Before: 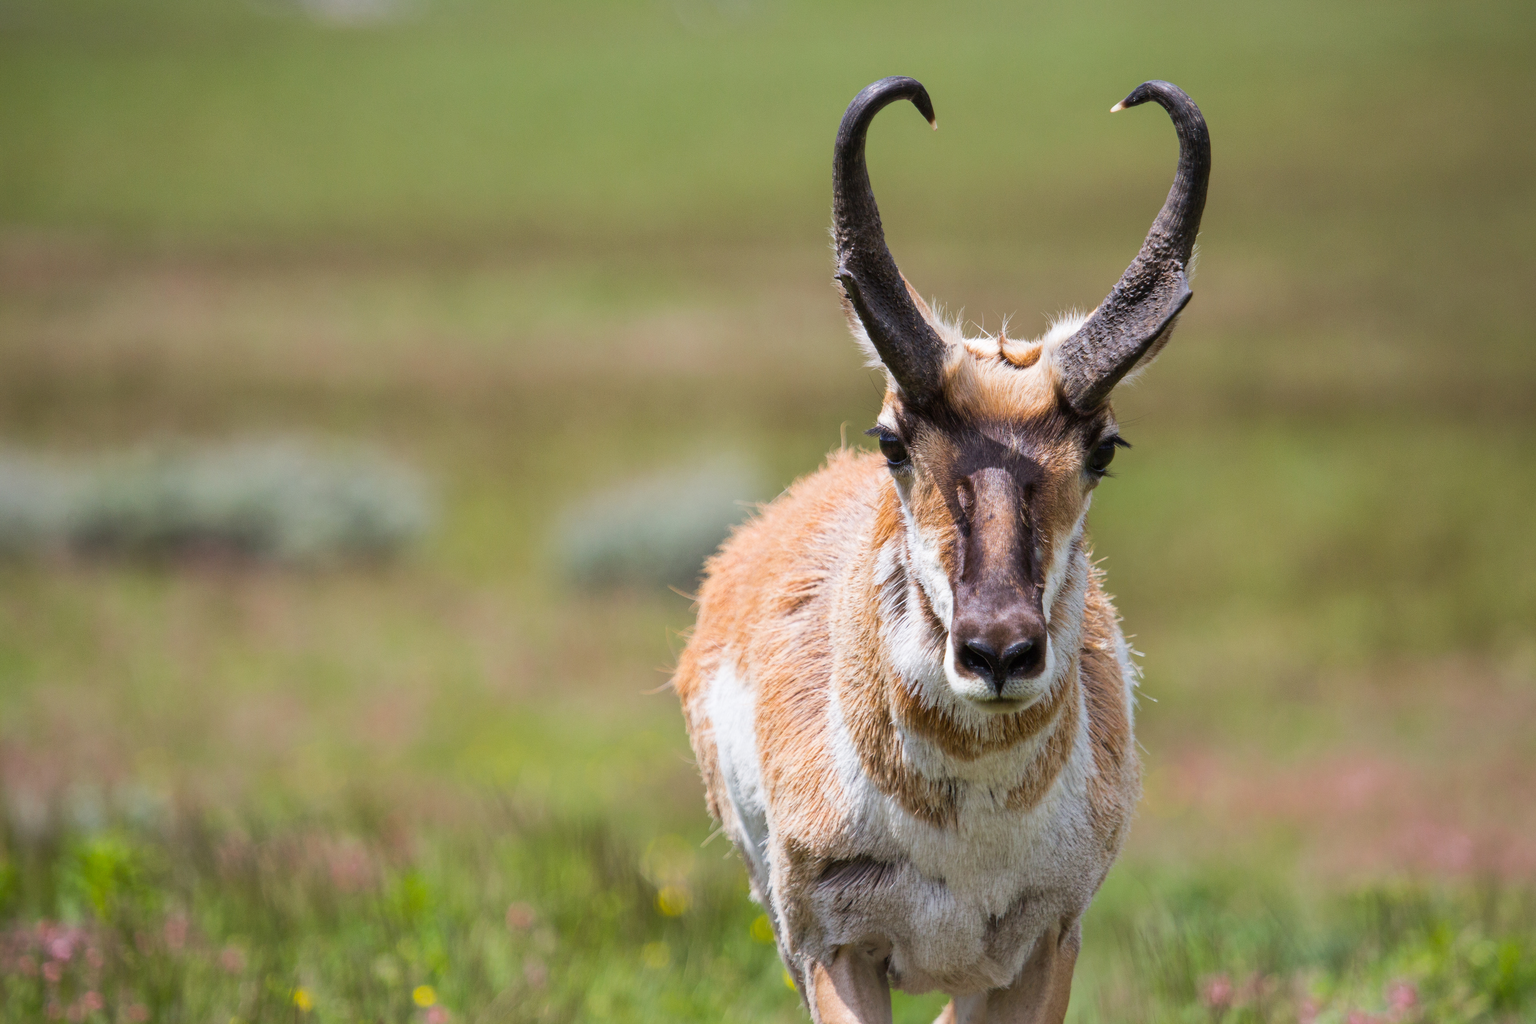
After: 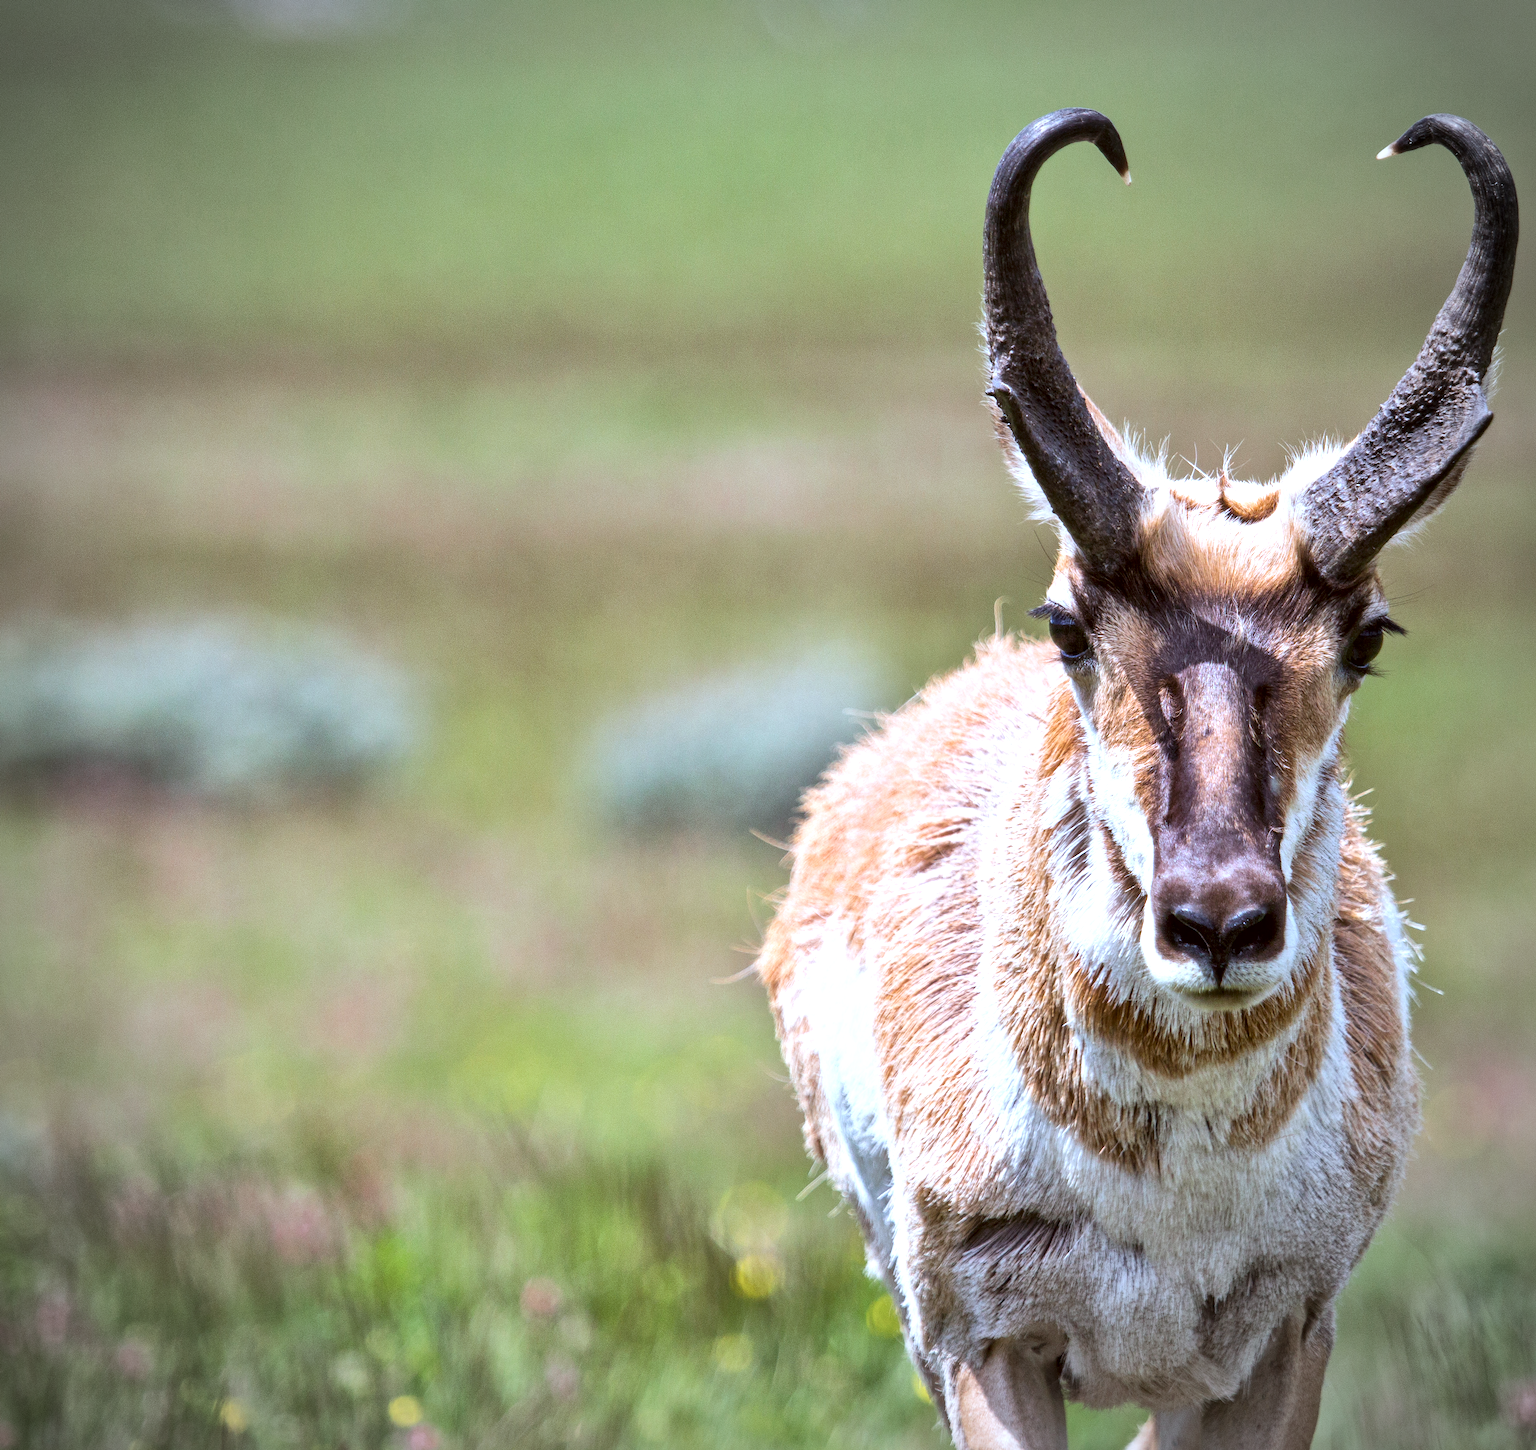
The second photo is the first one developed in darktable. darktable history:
crop and rotate: left 9.038%, right 20.359%
color calibration: illuminant as shot in camera, x 0.366, y 0.378, temperature 4426.61 K
exposure: exposure 0.491 EV, compensate exposure bias true, compensate highlight preservation false
vignetting: automatic ratio true
color correction: highlights a* -3.17, highlights b* -6.95, shadows a* 2.93, shadows b* 5.45
local contrast: mode bilateral grid, contrast 51, coarseness 50, detail 150%, midtone range 0.2
